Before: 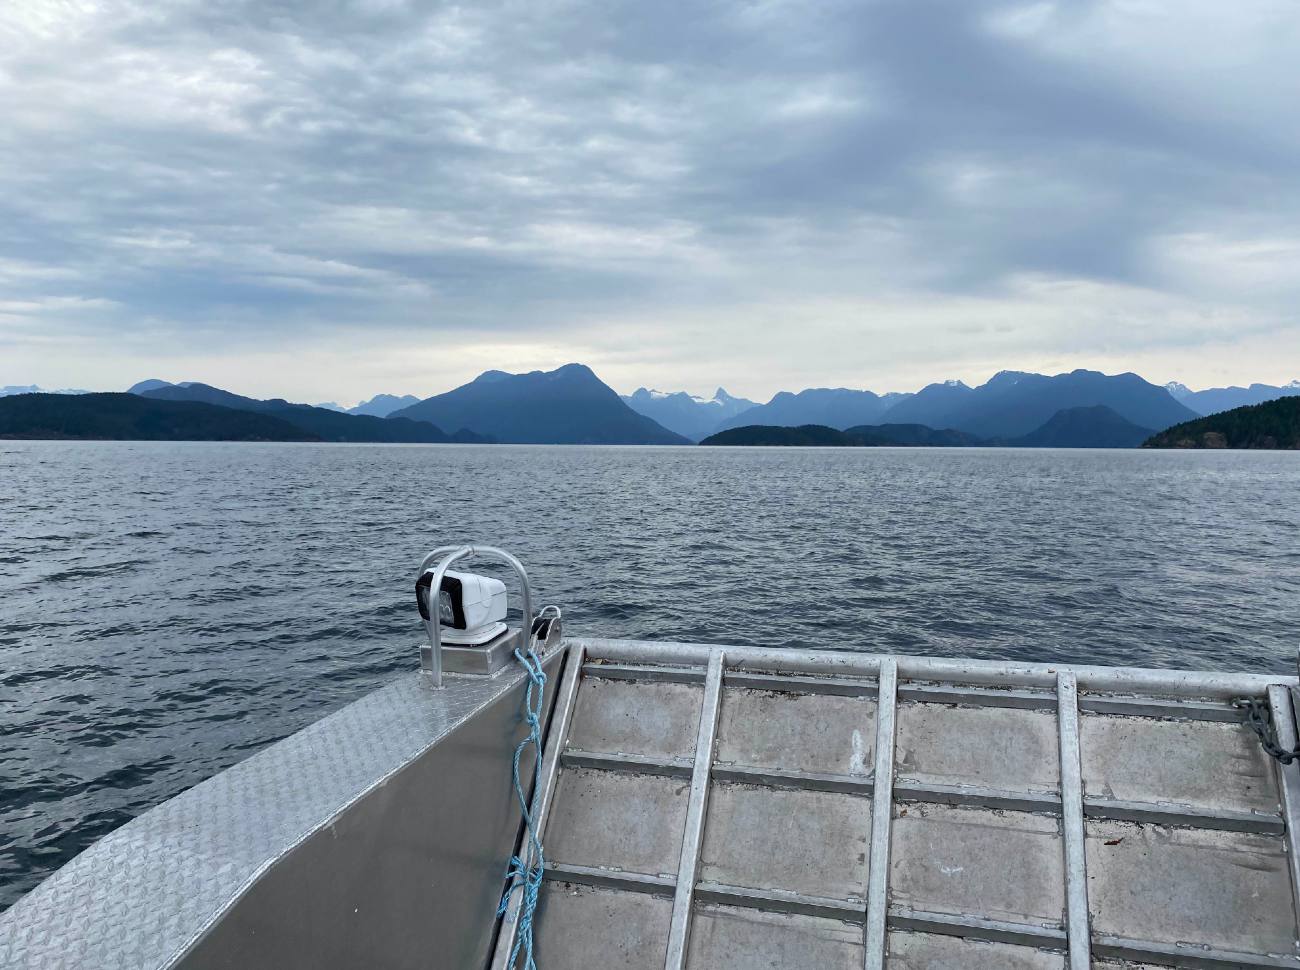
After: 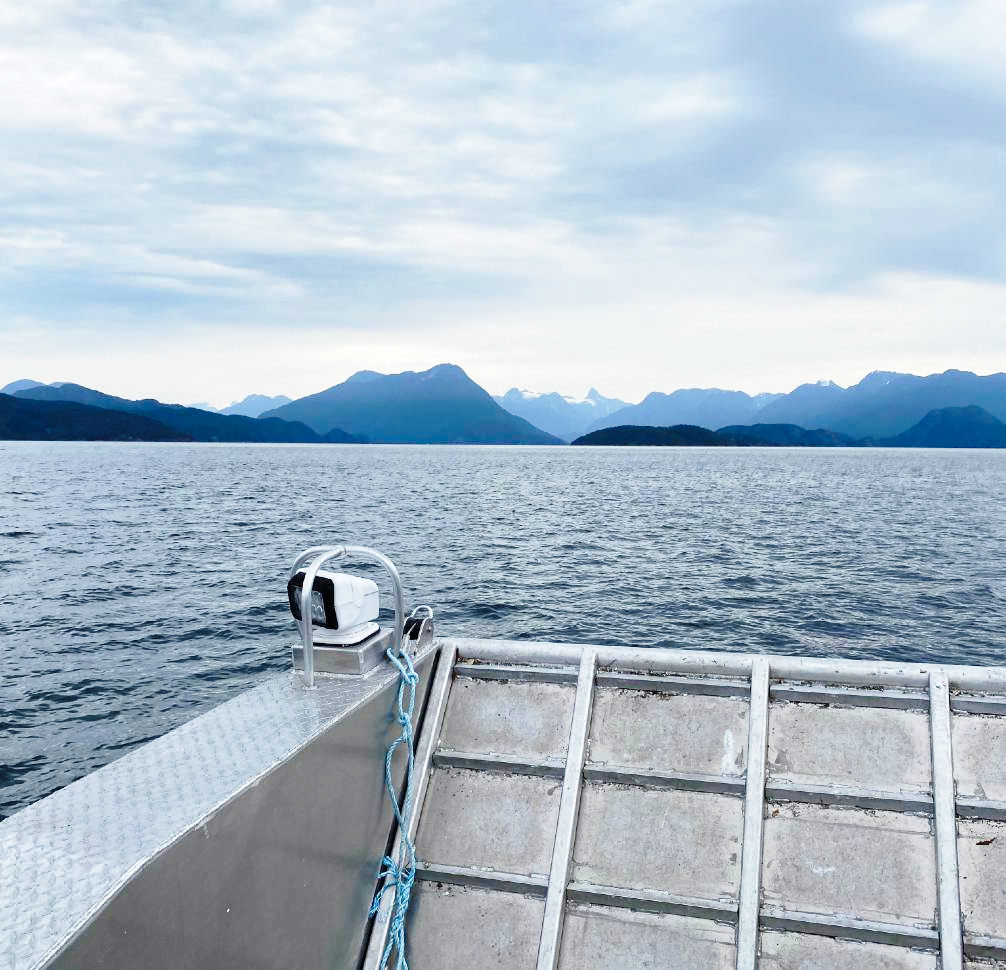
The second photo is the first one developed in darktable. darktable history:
crop: left 9.88%, right 12.664%
base curve: curves: ch0 [(0, 0) (0.028, 0.03) (0.121, 0.232) (0.46, 0.748) (0.859, 0.968) (1, 1)], preserve colors none
